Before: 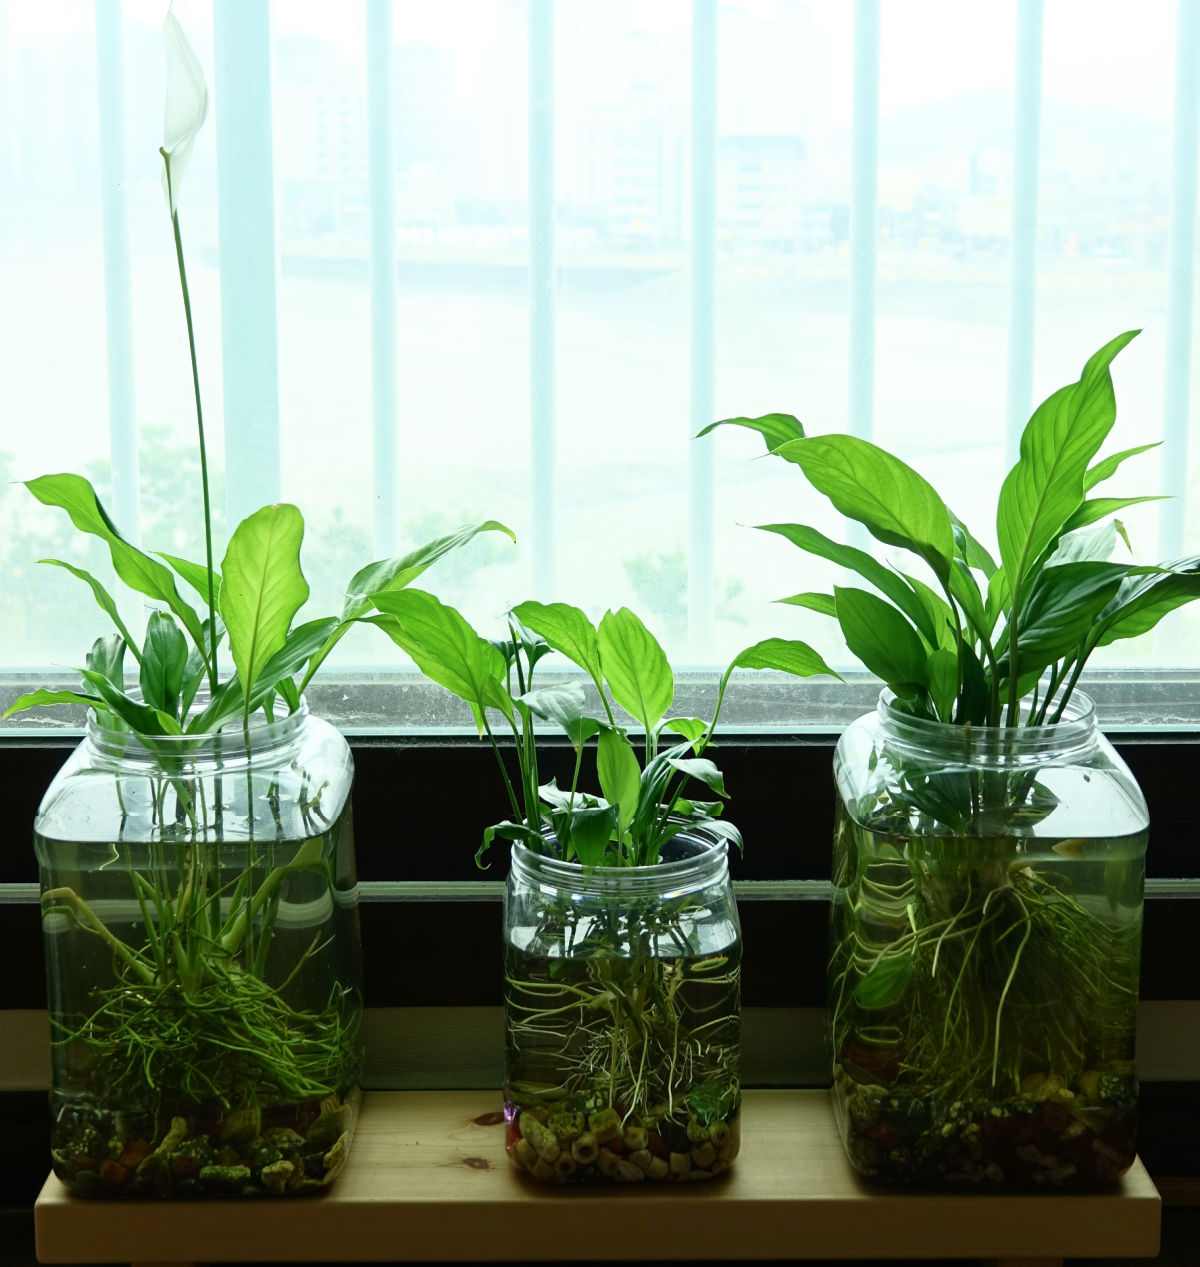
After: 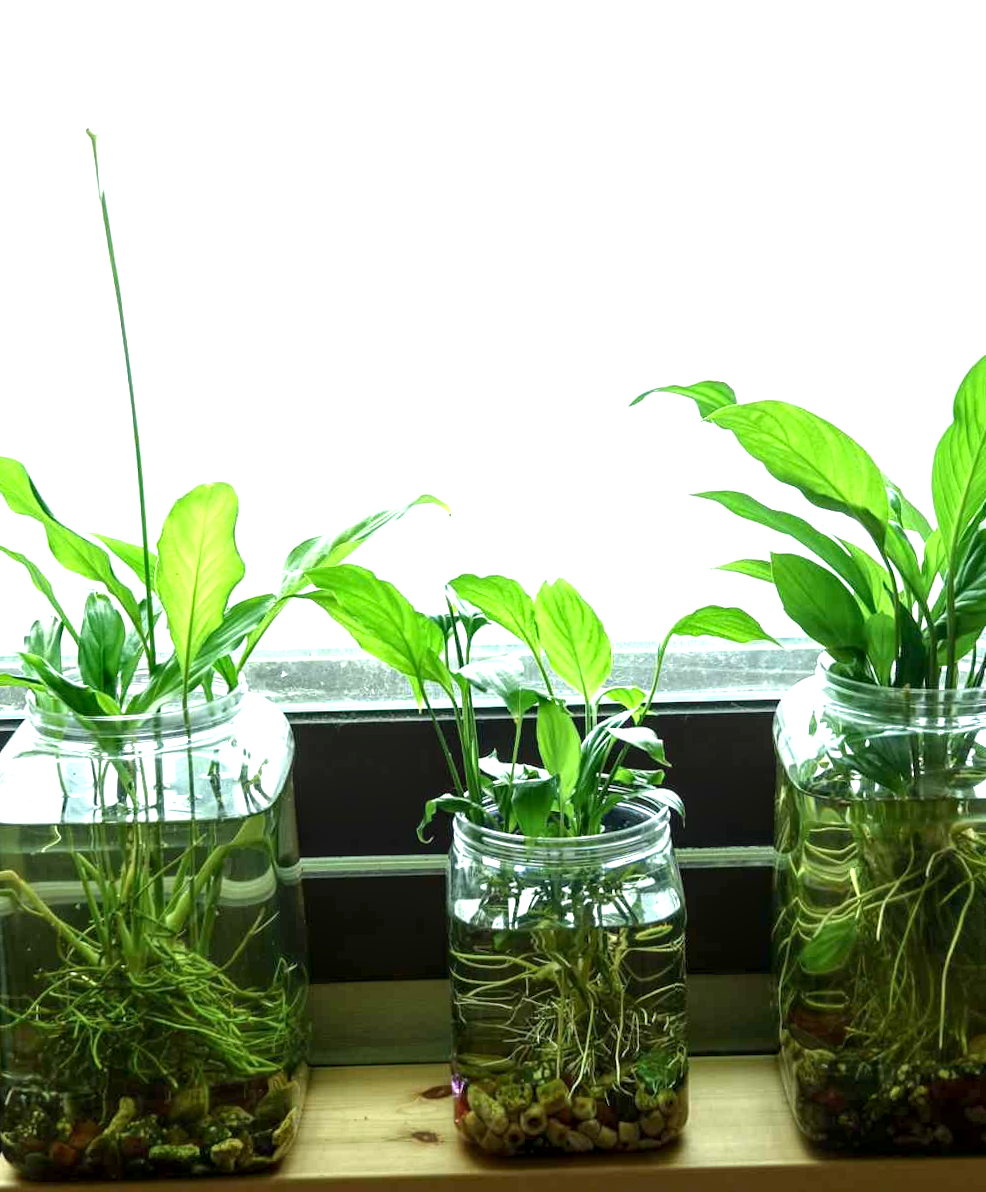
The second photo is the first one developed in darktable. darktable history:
crop and rotate: angle 1.29°, left 4.263%, top 1.193%, right 11.585%, bottom 2.51%
exposure: black level correction 0.001, exposure 0.96 EV, compensate highlight preservation false
local contrast: on, module defaults
